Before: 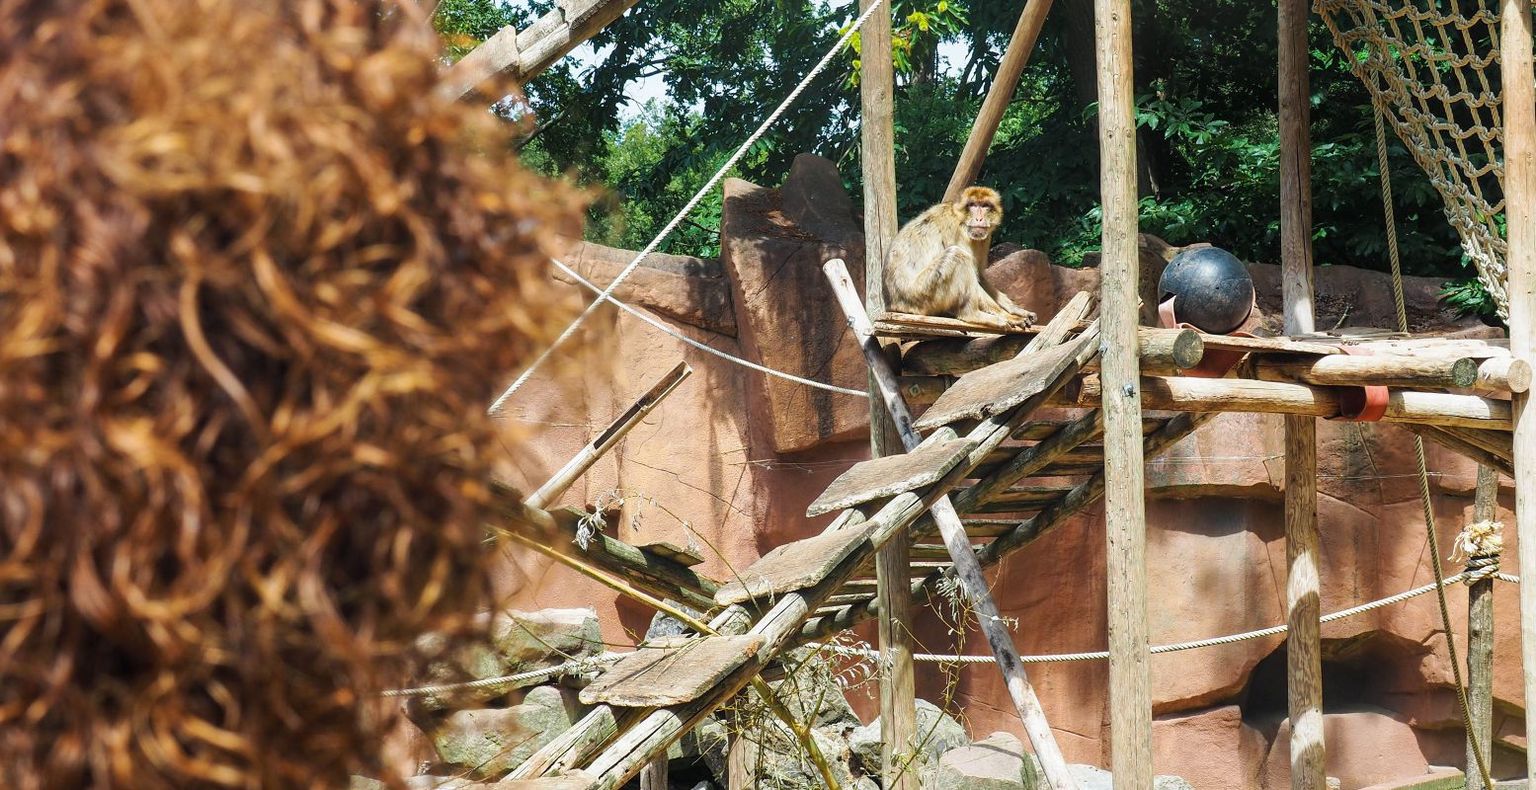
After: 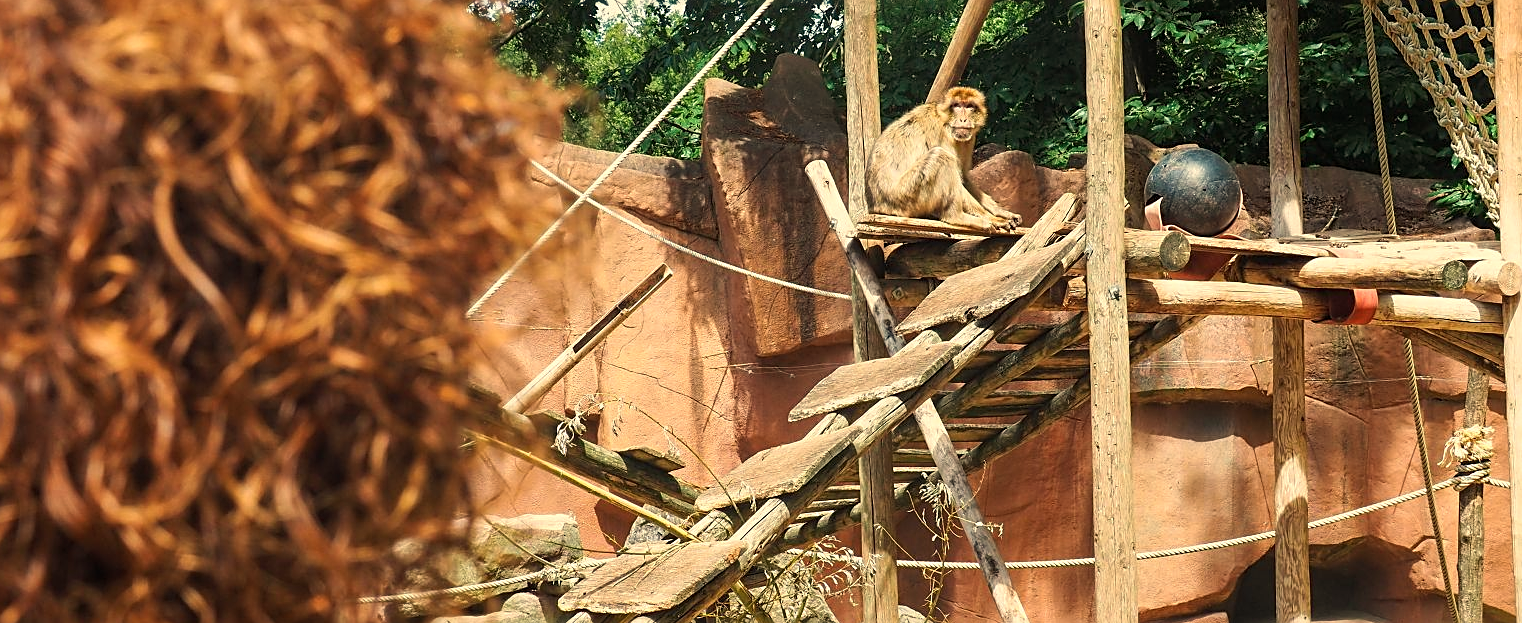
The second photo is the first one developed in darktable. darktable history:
sharpen: on, module defaults
crop and rotate: left 1.814%, top 12.818%, right 0.25%, bottom 9.225%
white balance: red 1.123, blue 0.83
